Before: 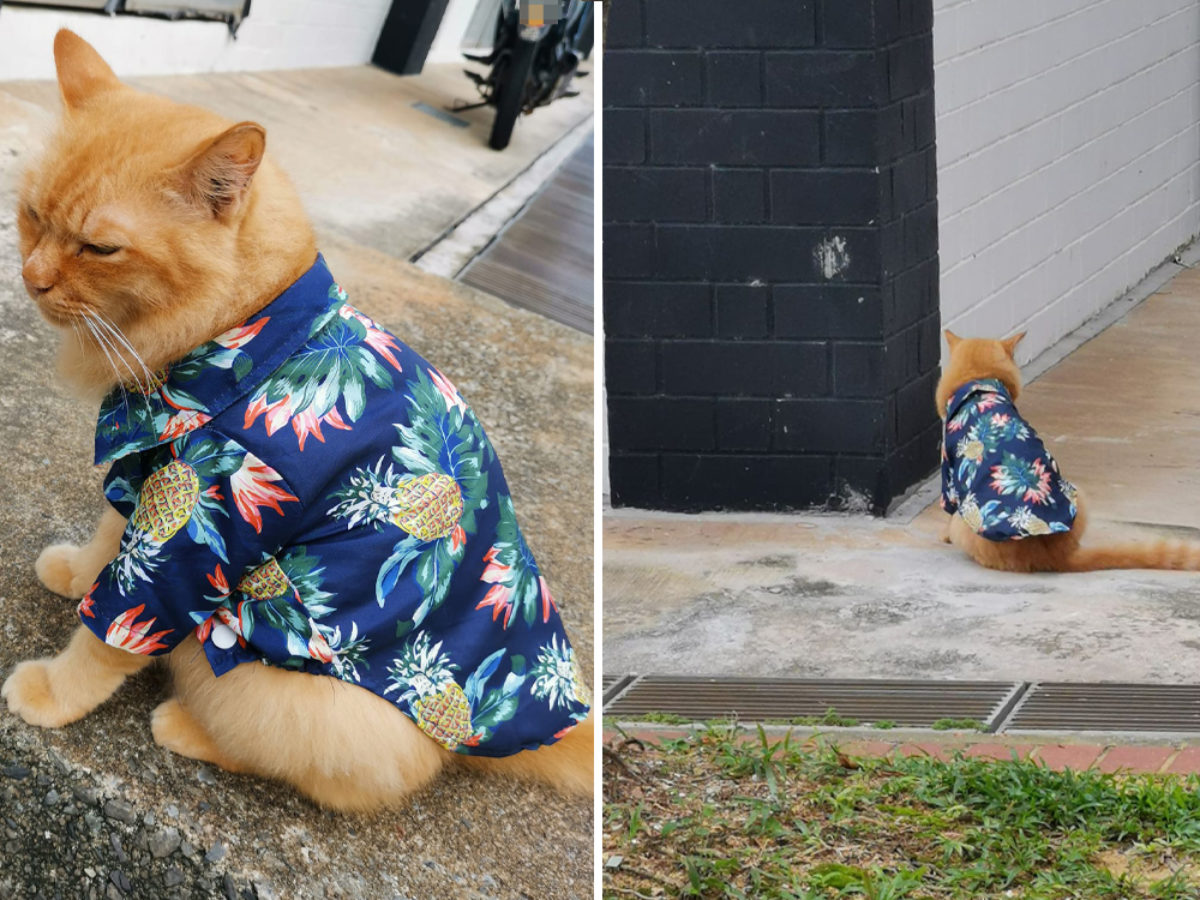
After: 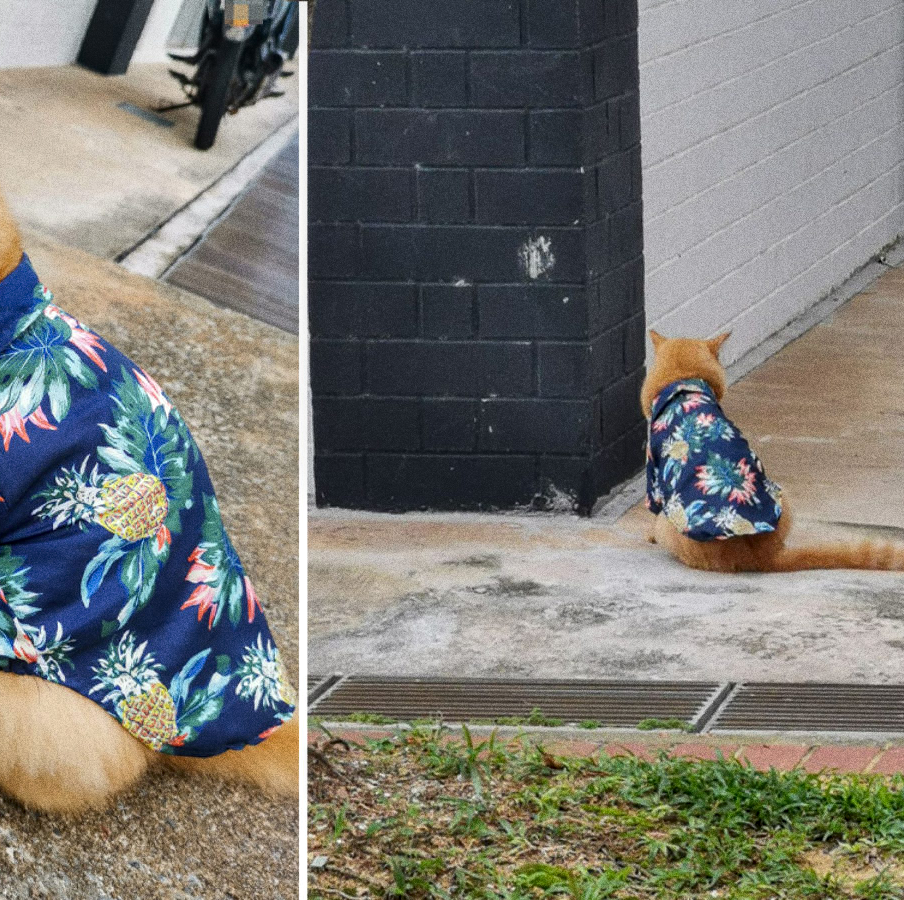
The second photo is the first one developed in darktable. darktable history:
white balance: red 1, blue 1
grain: coarseness 0.09 ISO, strength 40%
contrast brightness saturation: contrast 0.07
crop and rotate: left 24.6%
local contrast: on, module defaults
shadows and highlights: shadows 43.71, white point adjustment -1.46, soften with gaussian
